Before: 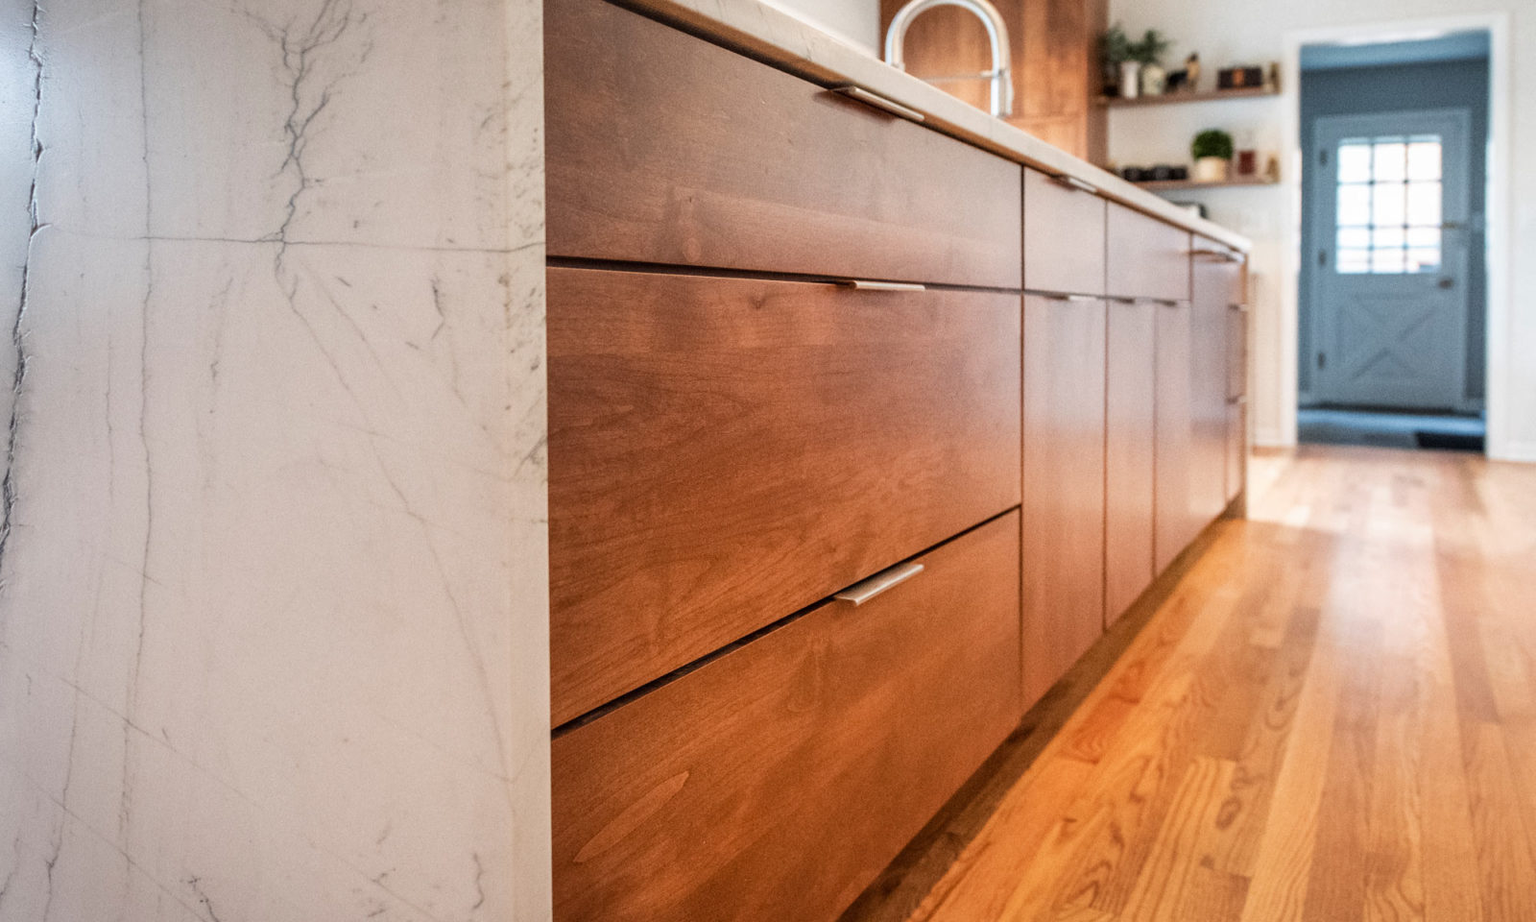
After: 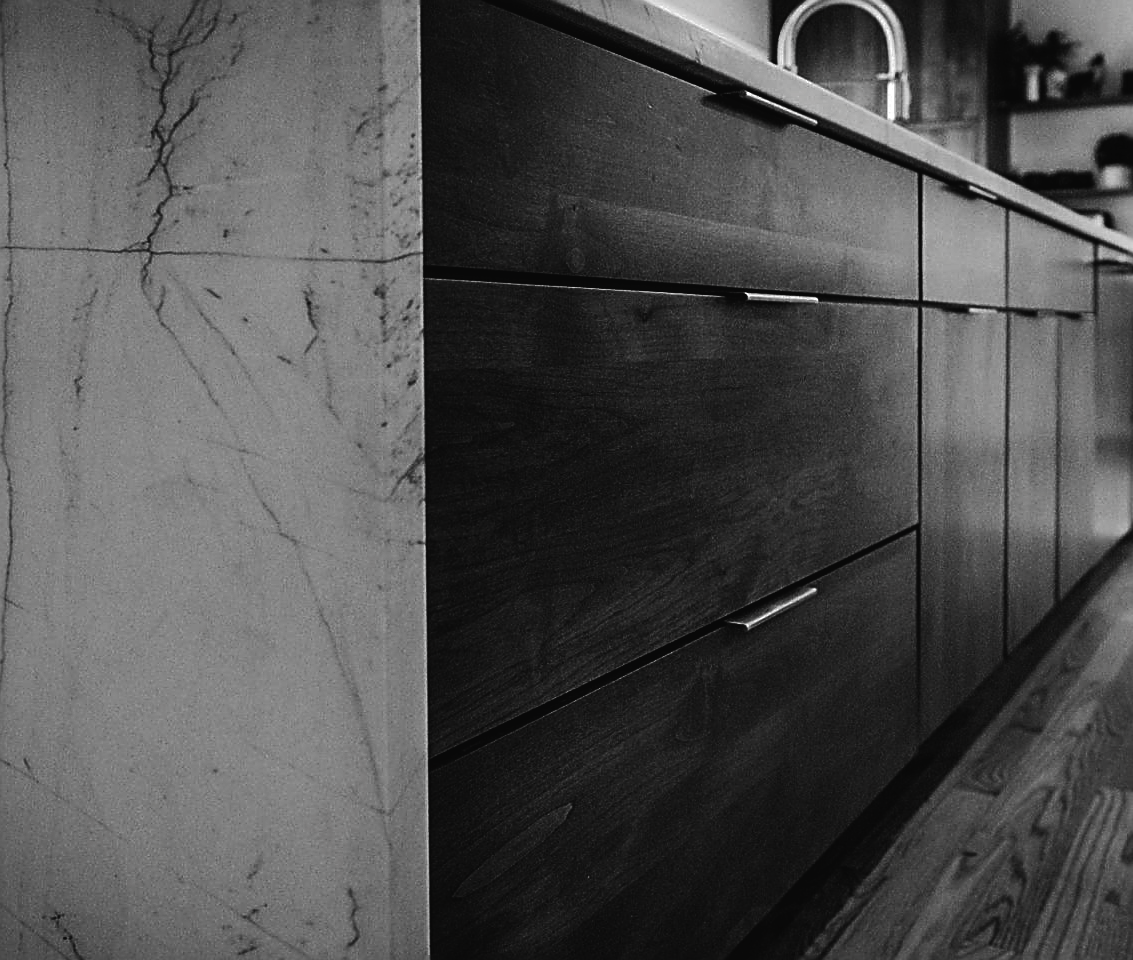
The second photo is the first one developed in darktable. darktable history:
crop and rotate: left 9.068%, right 20.074%
sharpen: amount 1.007
contrast brightness saturation: contrast 0.022, brightness -0.986, saturation -0.997
tone curve: curves: ch0 [(0, 0.023) (0.037, 0.04) (0.131, 0.128) (0.304, 0.331) (0.504, 0.584) (0.616, 0.687) (0.704, 0.764) (0.808, 0.823) (1, 1)]; ch1 [(0, 0) (0.301, 0.3) (0.477, 0.472) (0.493, 0.497) (0.508, 0.501) (0.544, 0.541) (0.563, 0.565) (0.626, 0.66) (0.721, 0.776) (1, 1)]; ch2 [(0, 0) (0.249, 0.216) (0.349, 0.343) (0.424, 0.442) (0.476, 0.483) (0.502, 0.5) (0.517, 0.519) (0.532, 0.553) (0.569, 0.587) (0.634, 0.628) (0.706, 0.729) (0.828, 0.742) (1, 0.9)], preserve colors none
